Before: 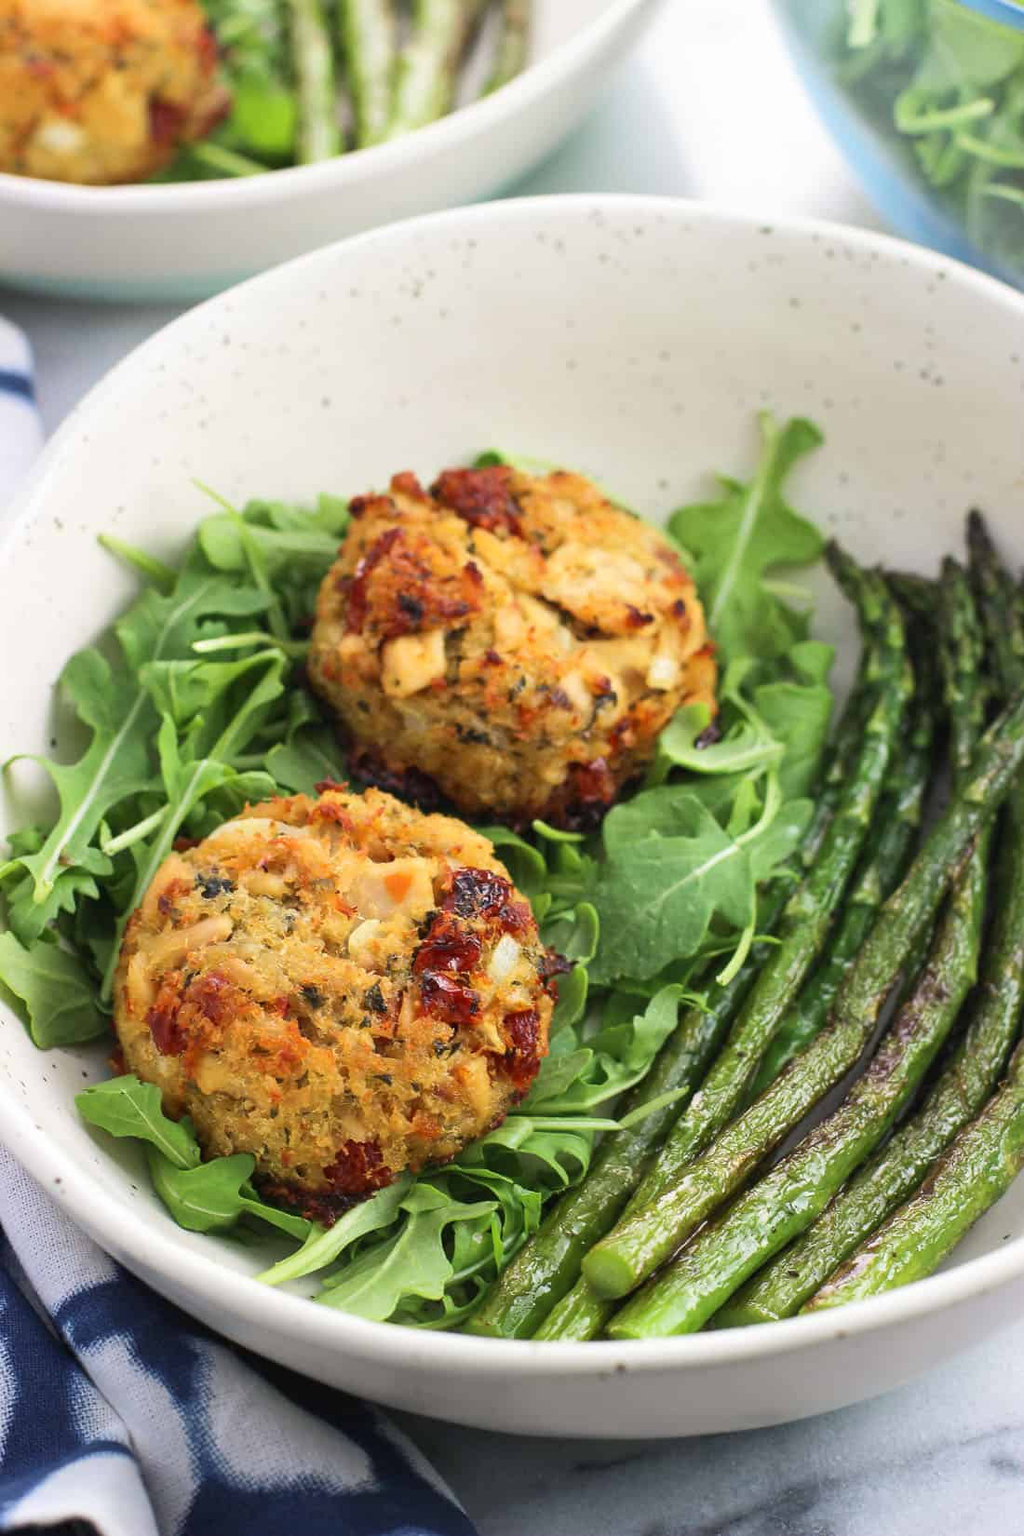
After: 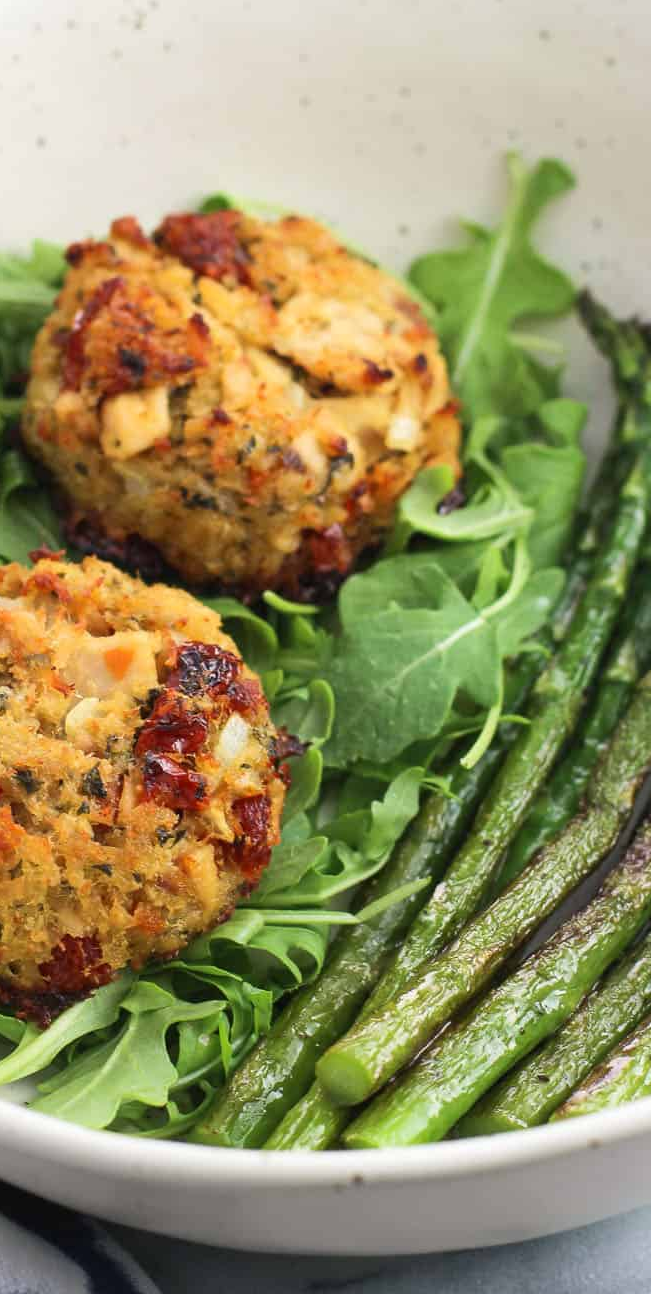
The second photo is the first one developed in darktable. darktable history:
crop and rotate: left 28.114%, top 17.626%, right 12.68%, bottom 3.94%
